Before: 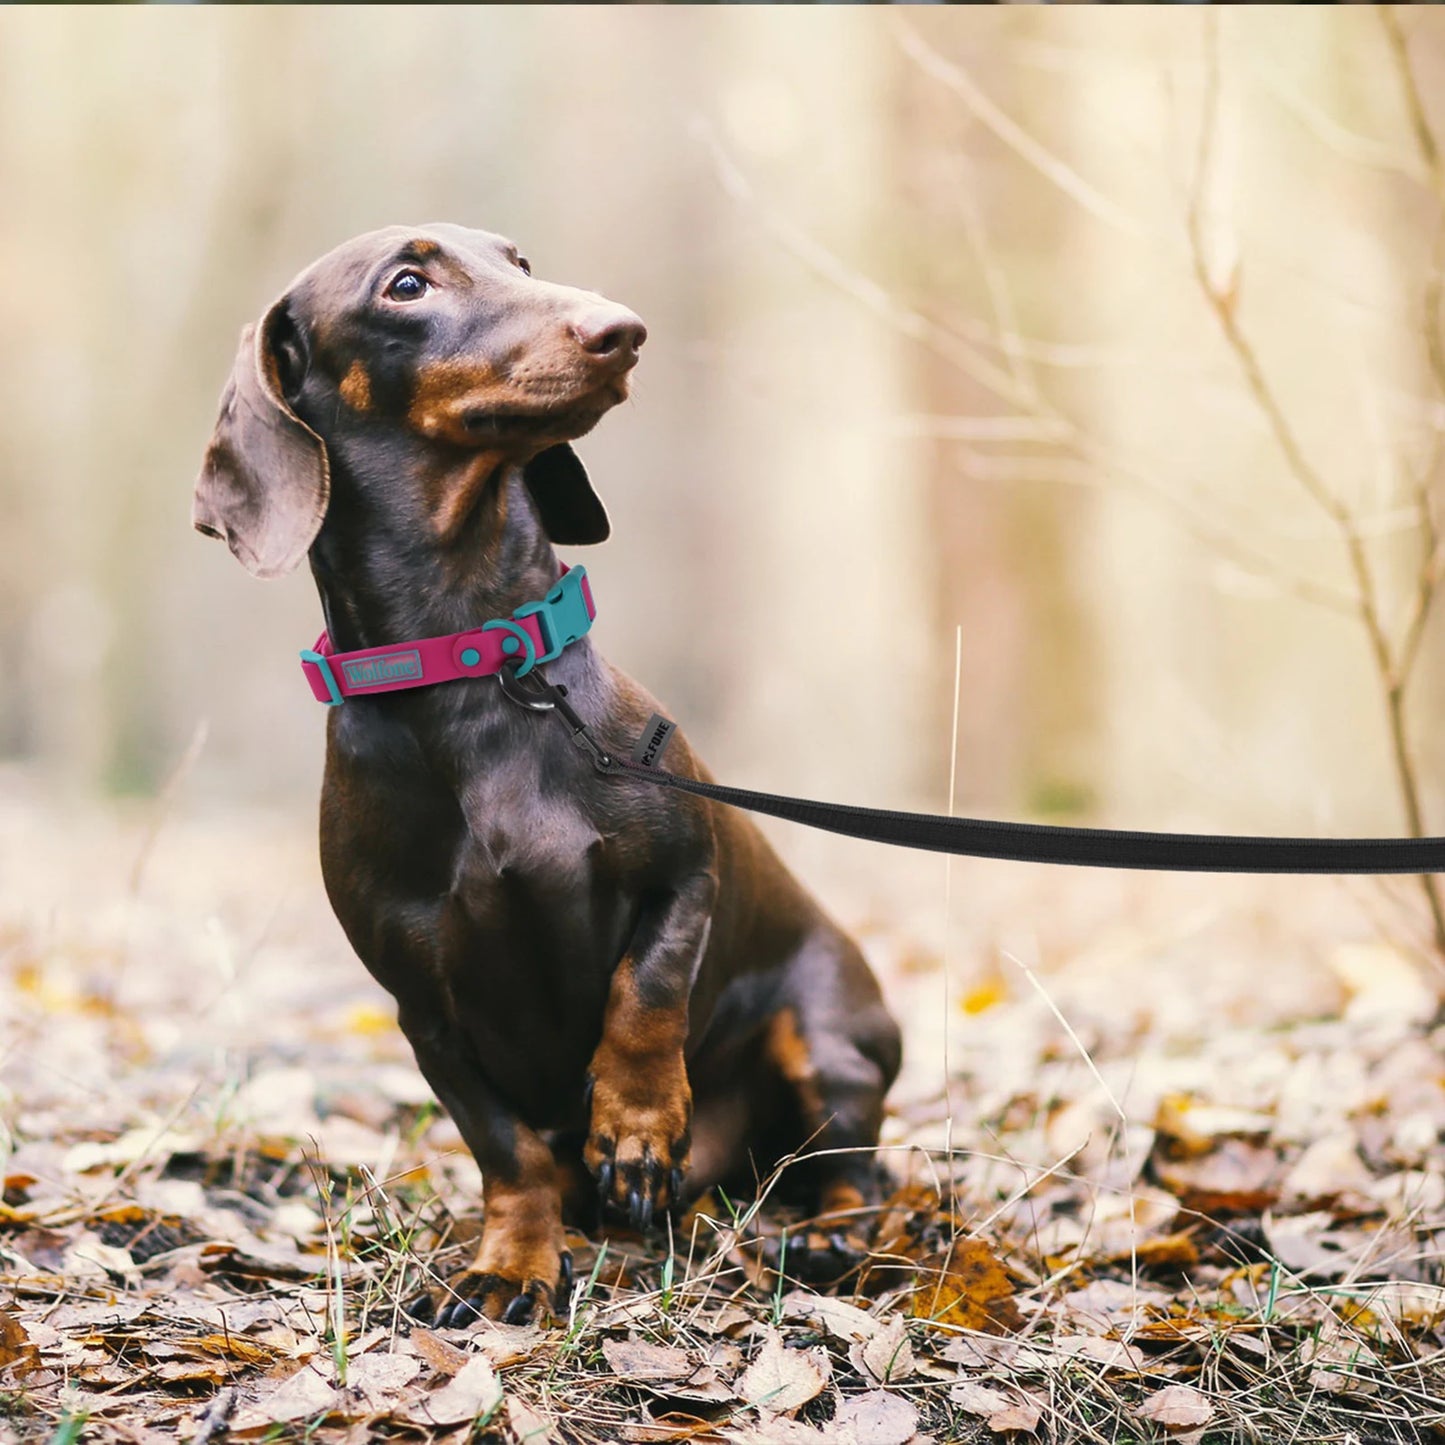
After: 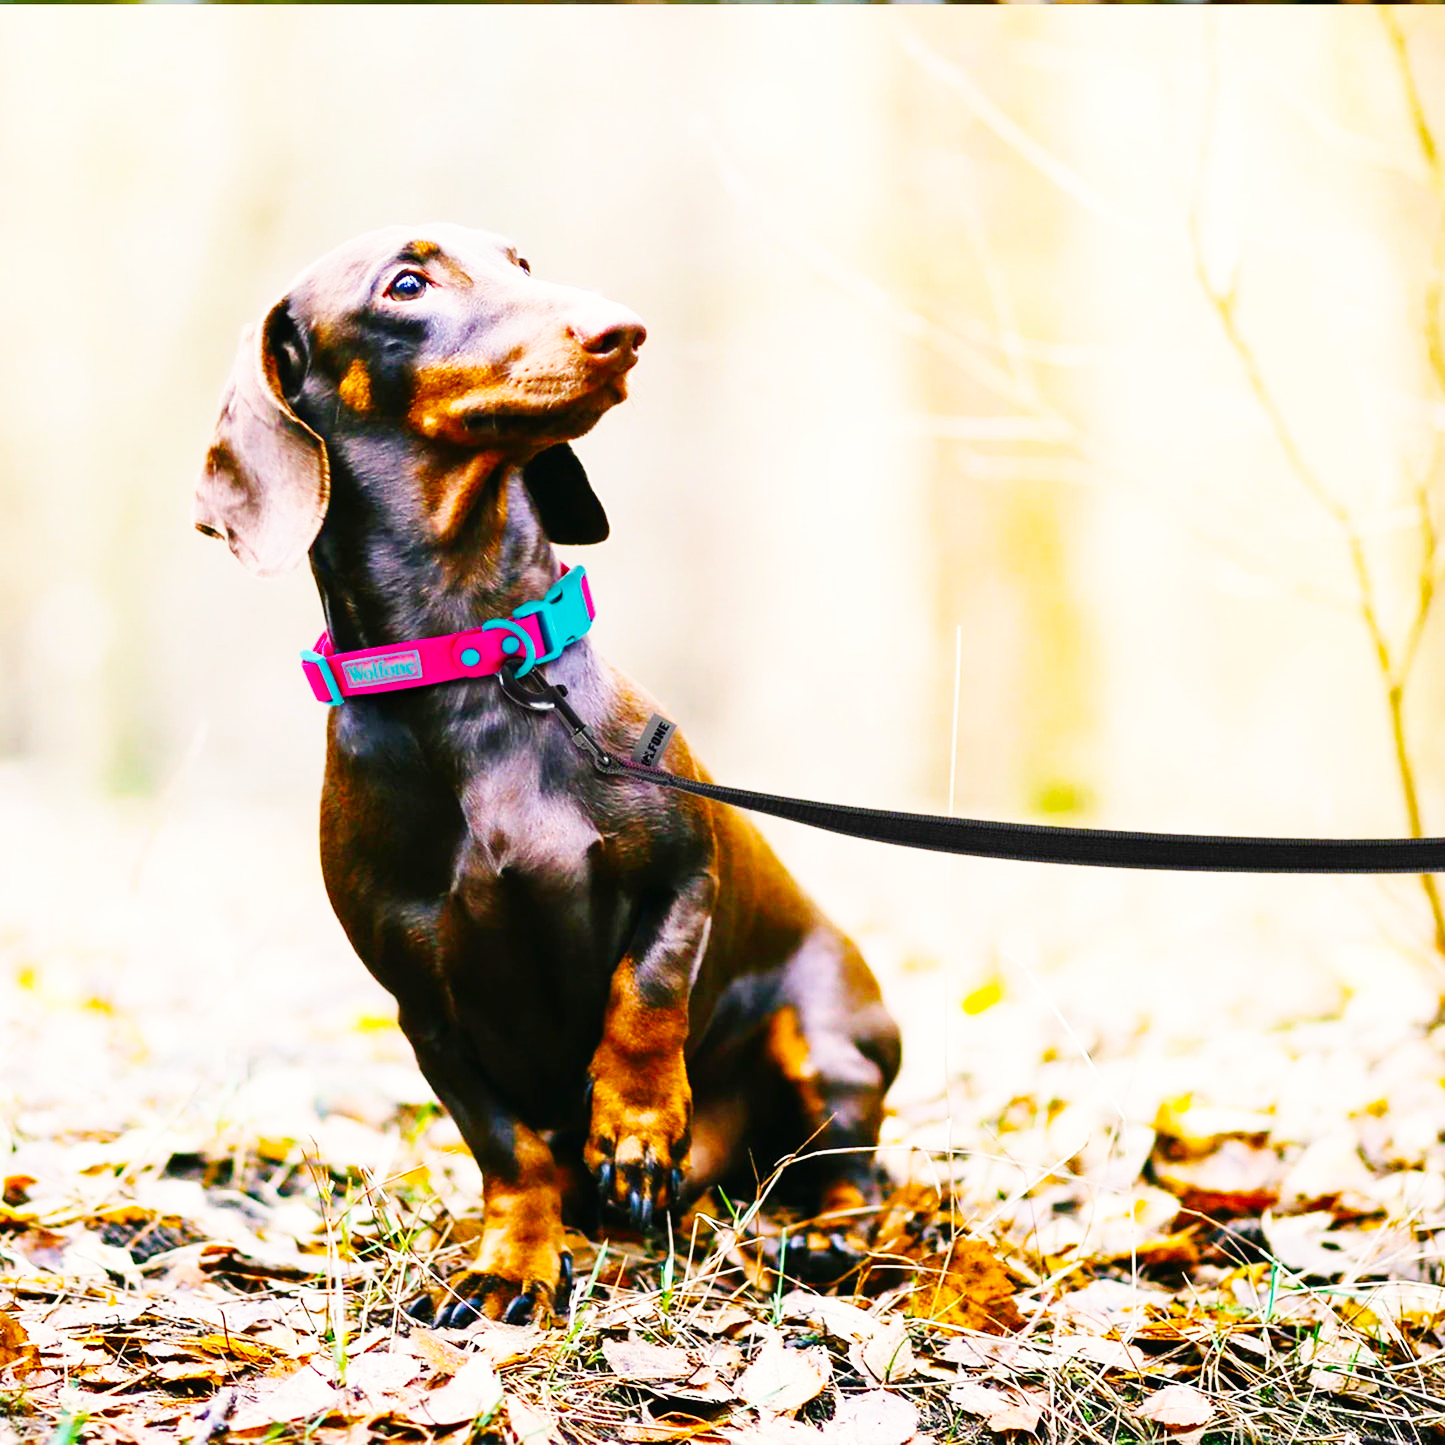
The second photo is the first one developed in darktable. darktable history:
base curve: curves: ch0 [(0, 0) (0, 0) (0.002, 0.001) (0.008, 0.003) (0.019, 0.011) (0.037, 0.037) (0.064, 0.11) (0.102, 0.232) (0.152, 0.379) (0.216, 0.524) (0.296, 0.665) (0.394, 0.789) (0.512, 0.881) (0.651, 0.945) (0.813, 0.986) (1, 1)], preserve colors none
color balance rgb: perceptual saturation grading › global saturation 20%, perceptual saturation grading › highlights -25%, perceptual saturation grading › shadows 25%, global vibrance 50%
